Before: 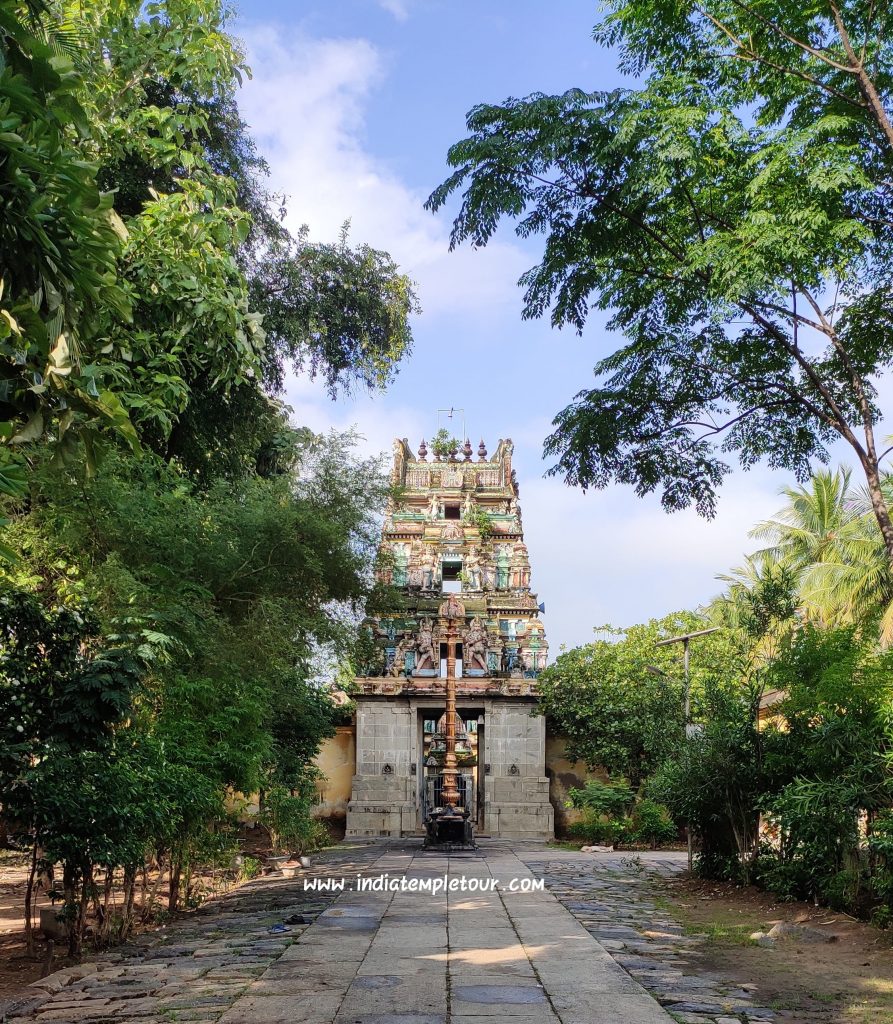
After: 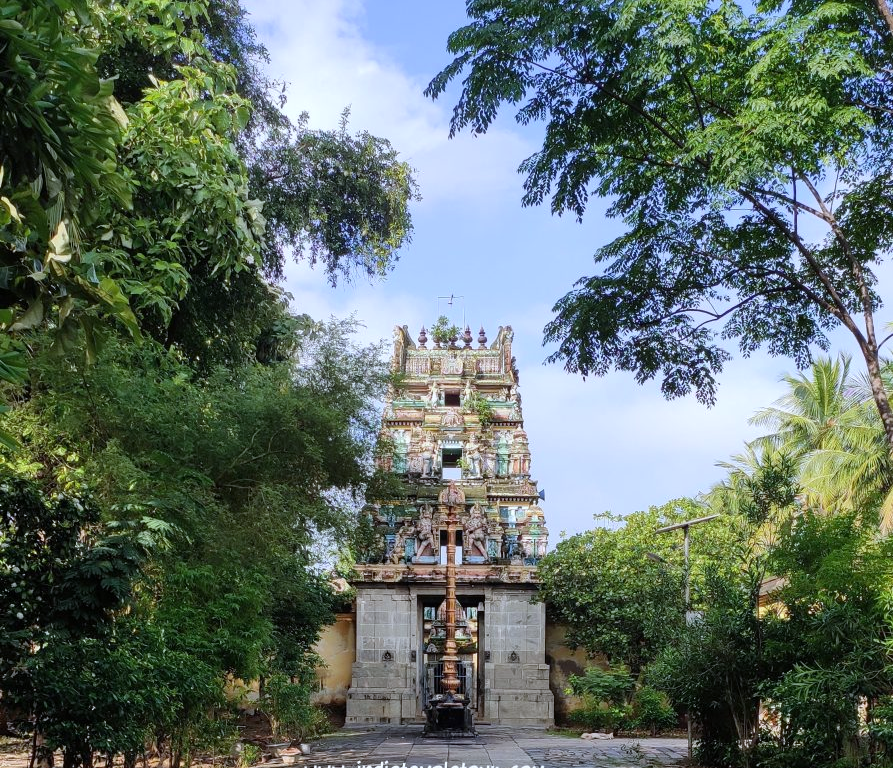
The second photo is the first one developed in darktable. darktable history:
crop: top 11.038%, bottom 13.962%
white balance: red 0.954, blue 1.079
exposure: compensate highlight preservation false
